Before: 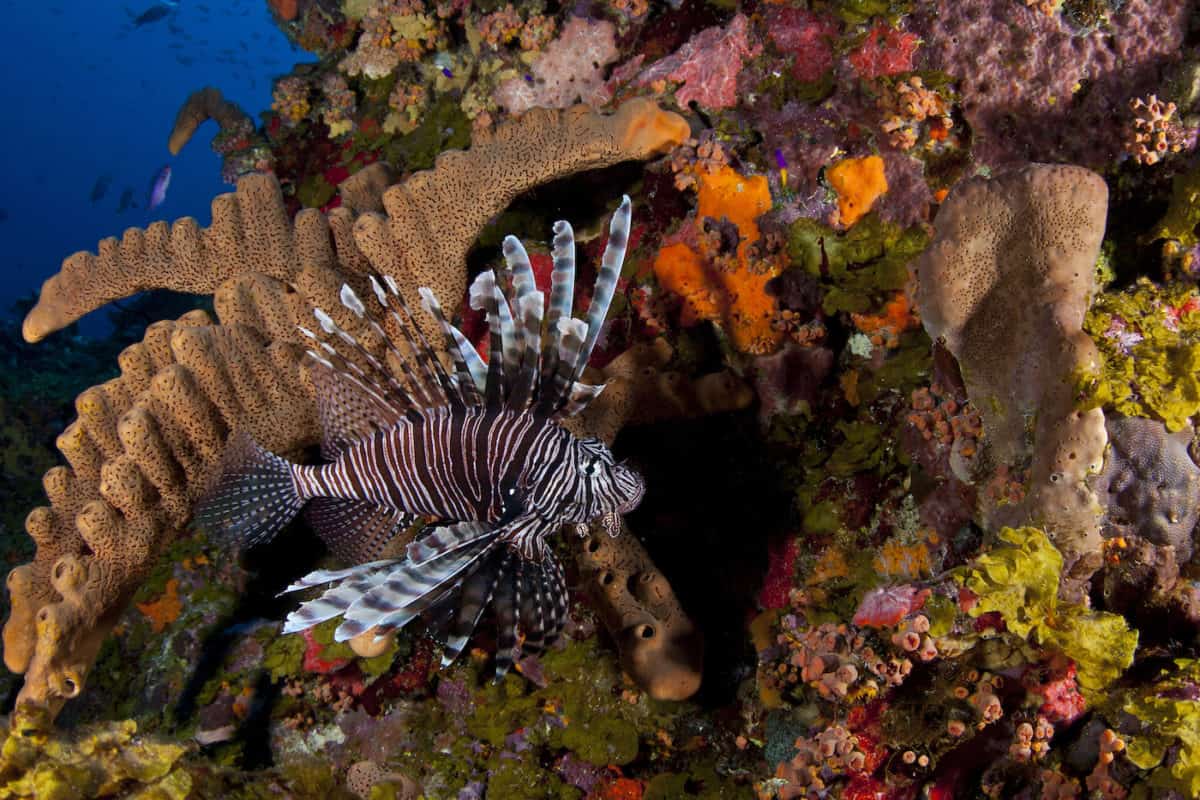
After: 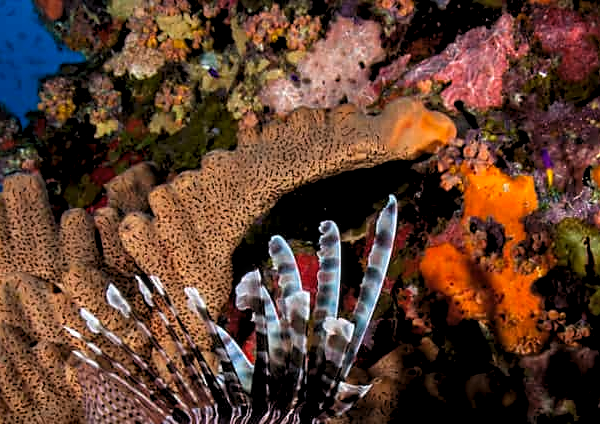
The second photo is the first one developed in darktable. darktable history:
sharpen: radius 1.878, amount 0.401, threshold 1.428
local contrast: on, module defaults
crop: left 19.528%, right 30.395%, bottom 46.903%
levels: levels [0.062, 0.494, 0.925]
